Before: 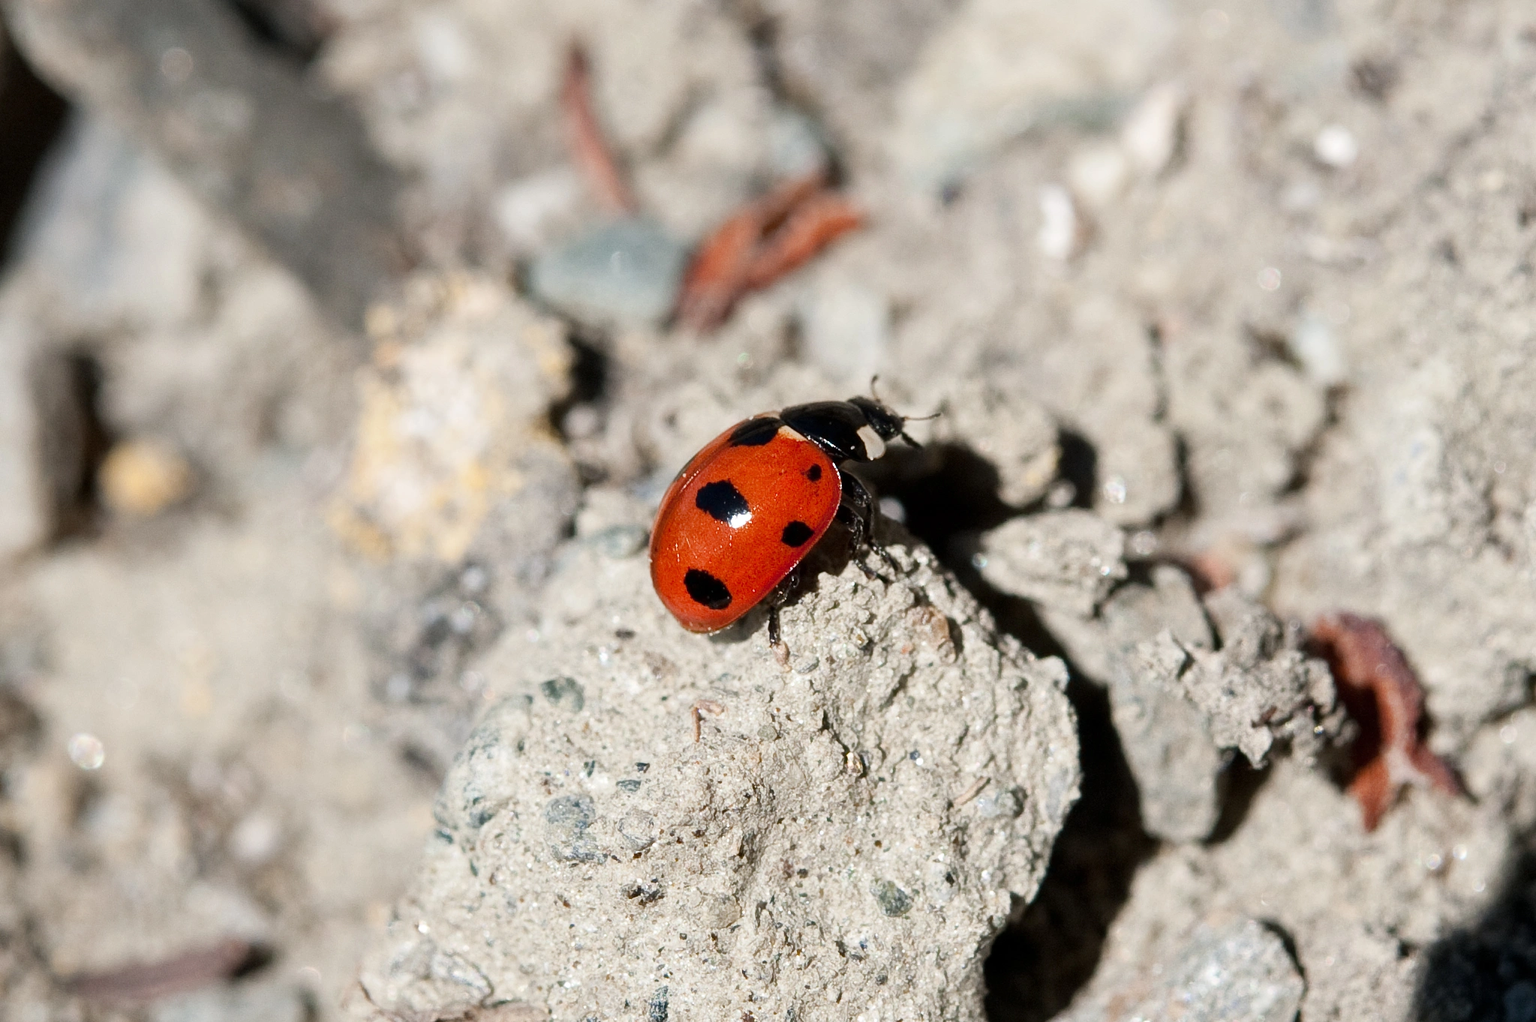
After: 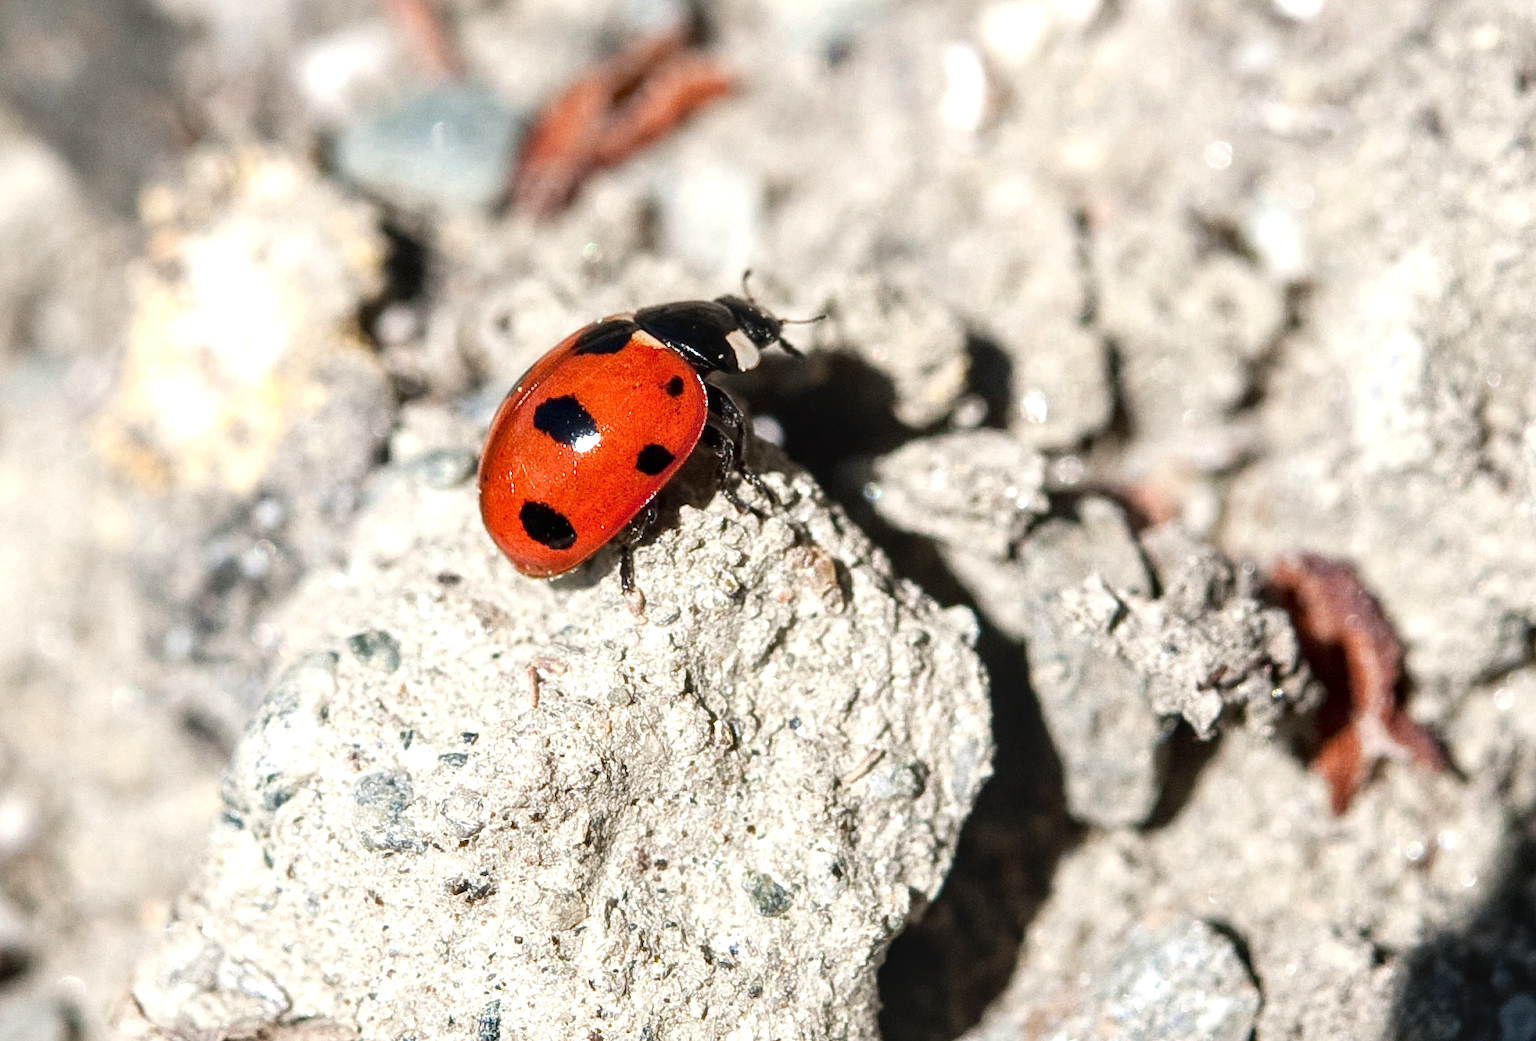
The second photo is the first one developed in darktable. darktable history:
crop: left 16.258%, top 14.614%
local contrast: on, module defaults
exposure: exposure 0.492 EV, compensate exposure bias true, compensate highlight preservation false
